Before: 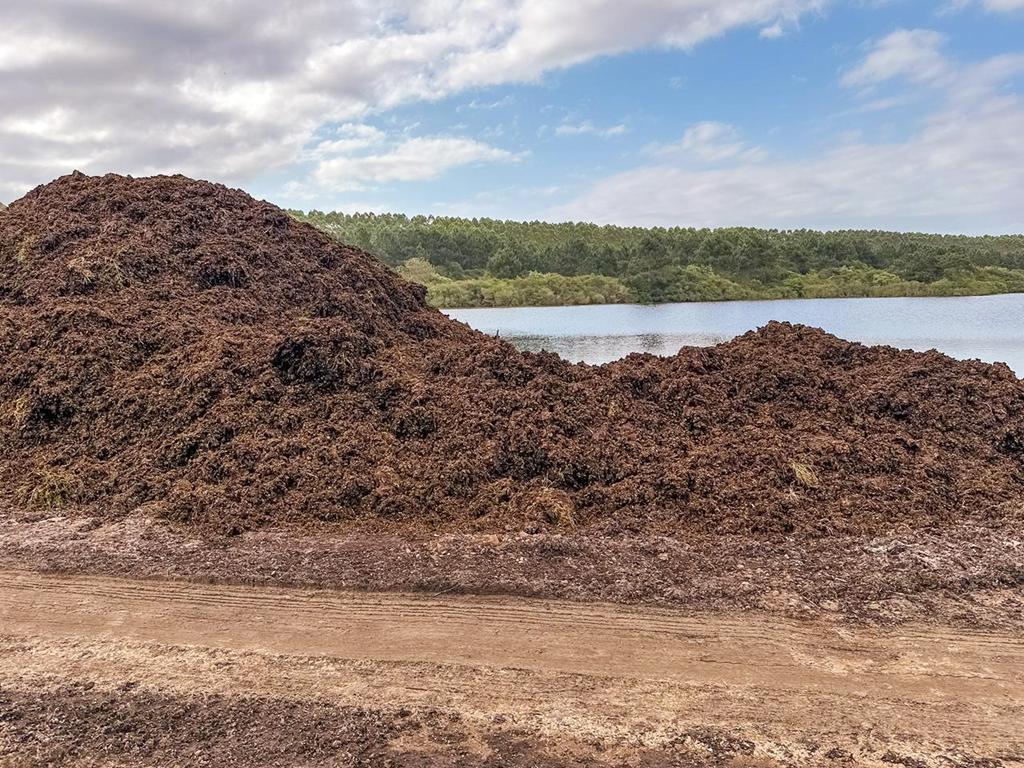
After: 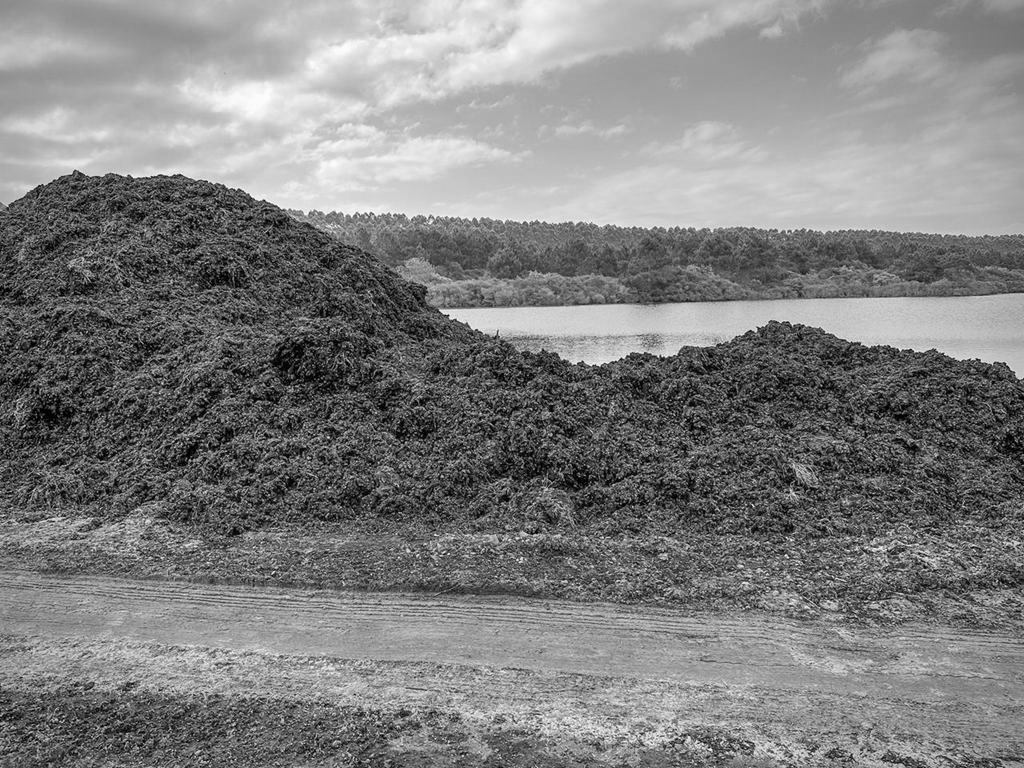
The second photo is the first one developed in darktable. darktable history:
vignetting: fall-off start 74.49%, fall-off radius 65.9%, brightness -0.628, saturation -0.68
monochrome: a 16.06, b 15.48, size 1
